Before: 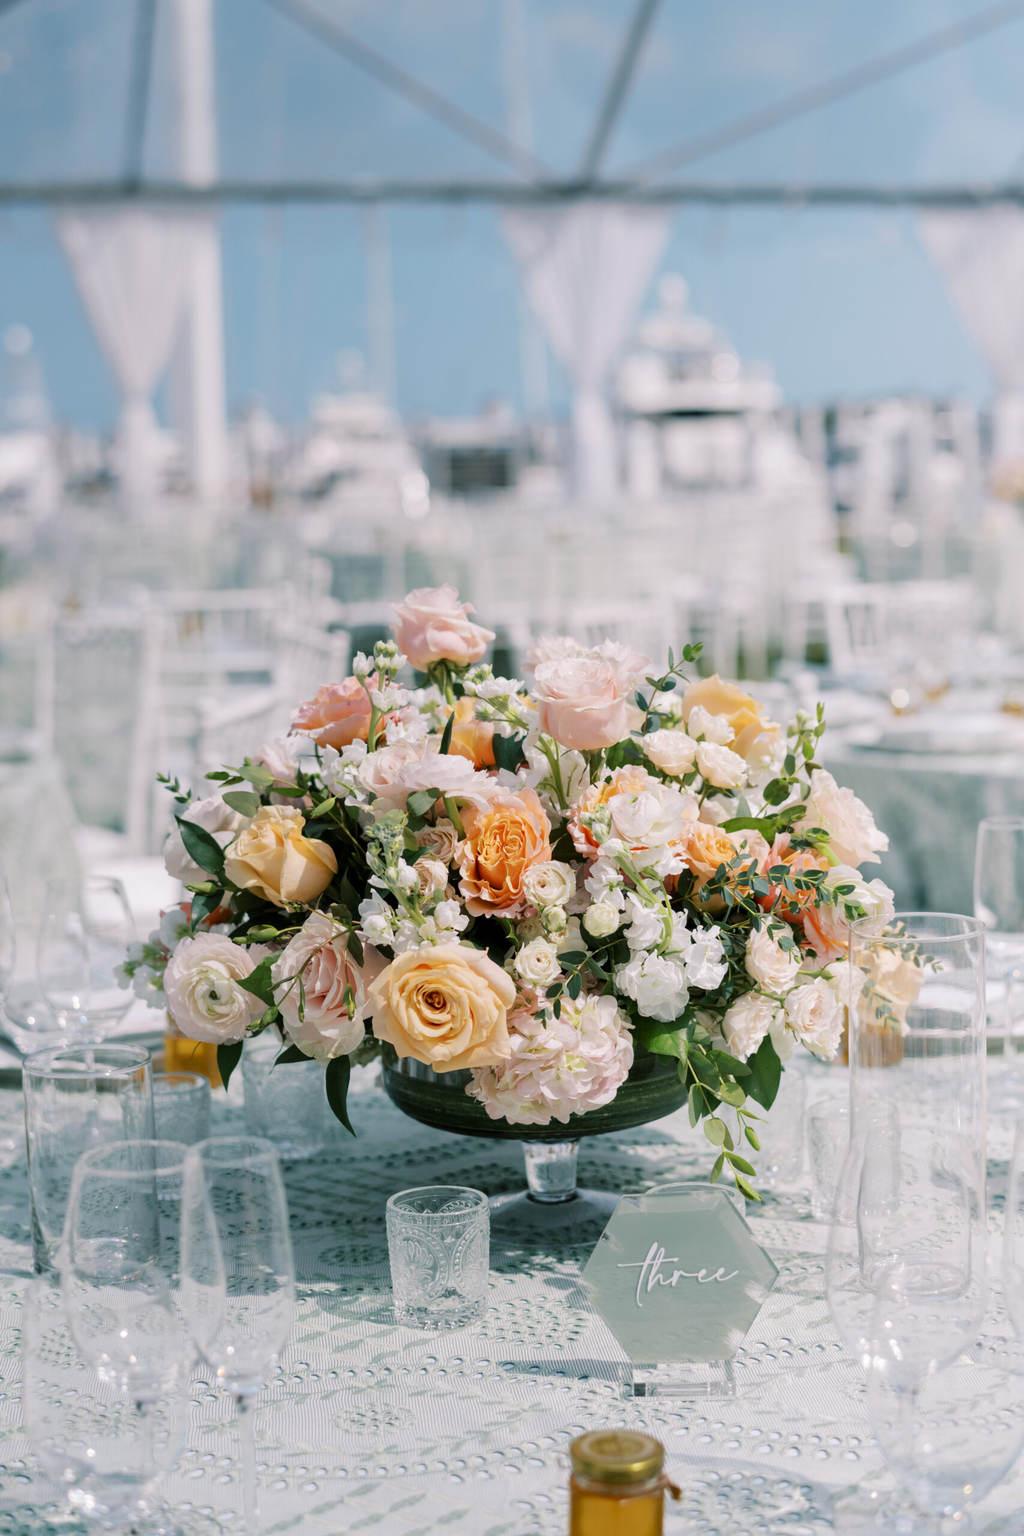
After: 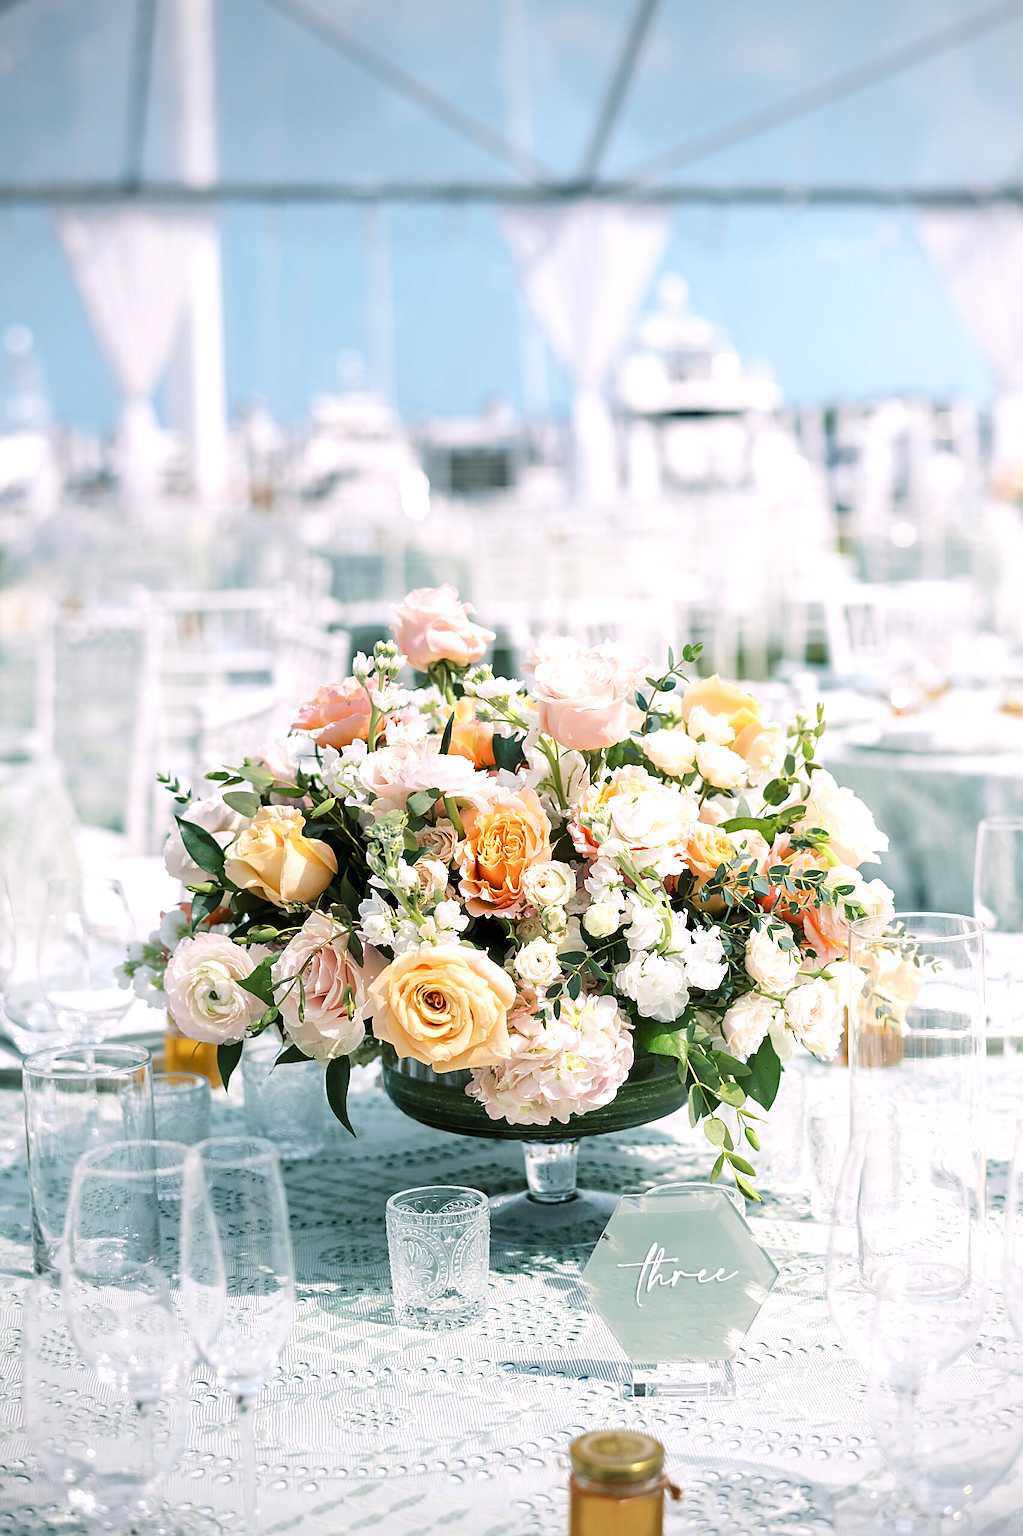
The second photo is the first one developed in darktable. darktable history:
sharpen: radius 1.4, amount 1.25, threshold 0.7
exposure: black level correction 0, exposure 0.7 EV, compensate exposure bias true, compensate highlight preservation false
vignetting: fall-off radius 60.92%
